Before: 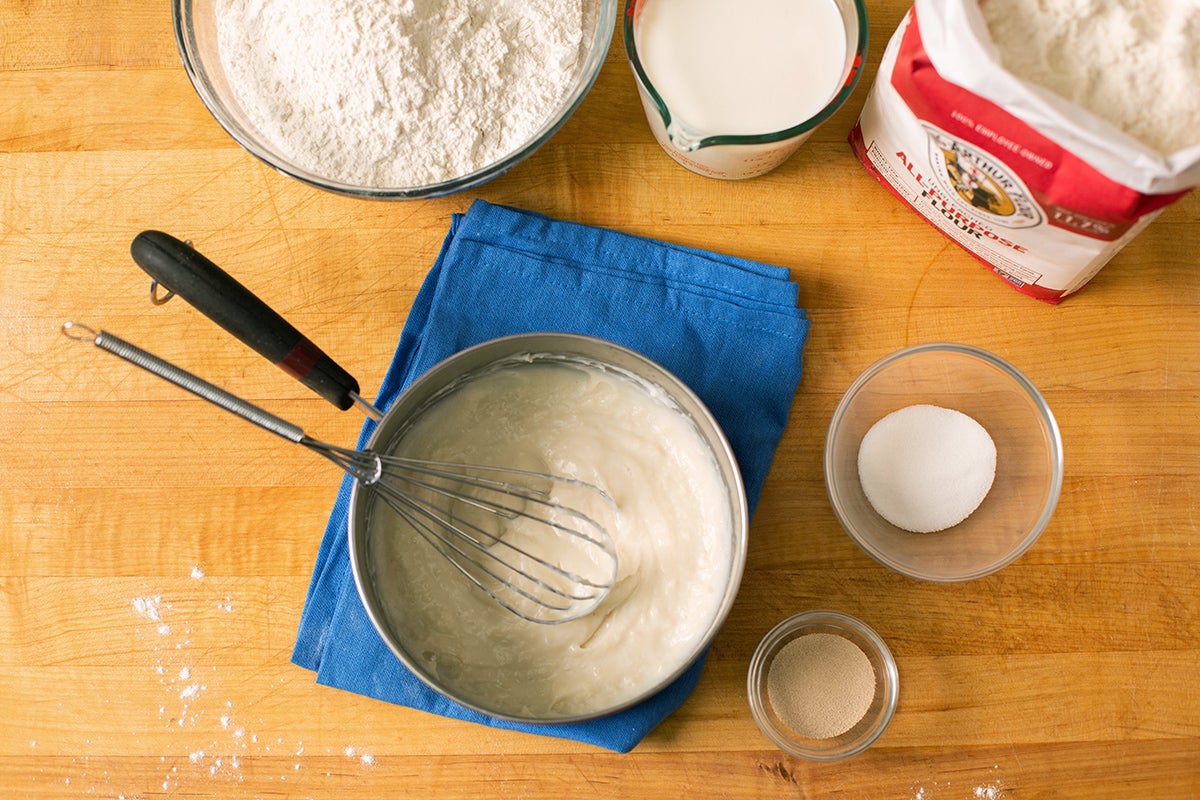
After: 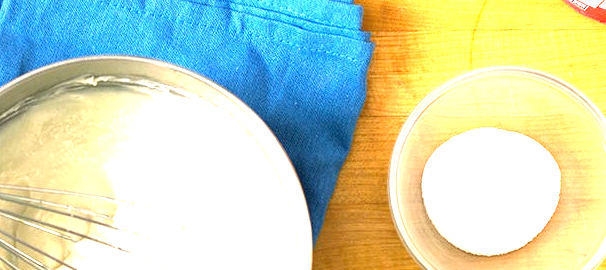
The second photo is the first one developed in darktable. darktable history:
exposure: exposure 2.037 EV, compensate highlight preservation false
crop: left 36.366%, top 34.731%, right 13.061%, bottom 30.831%
